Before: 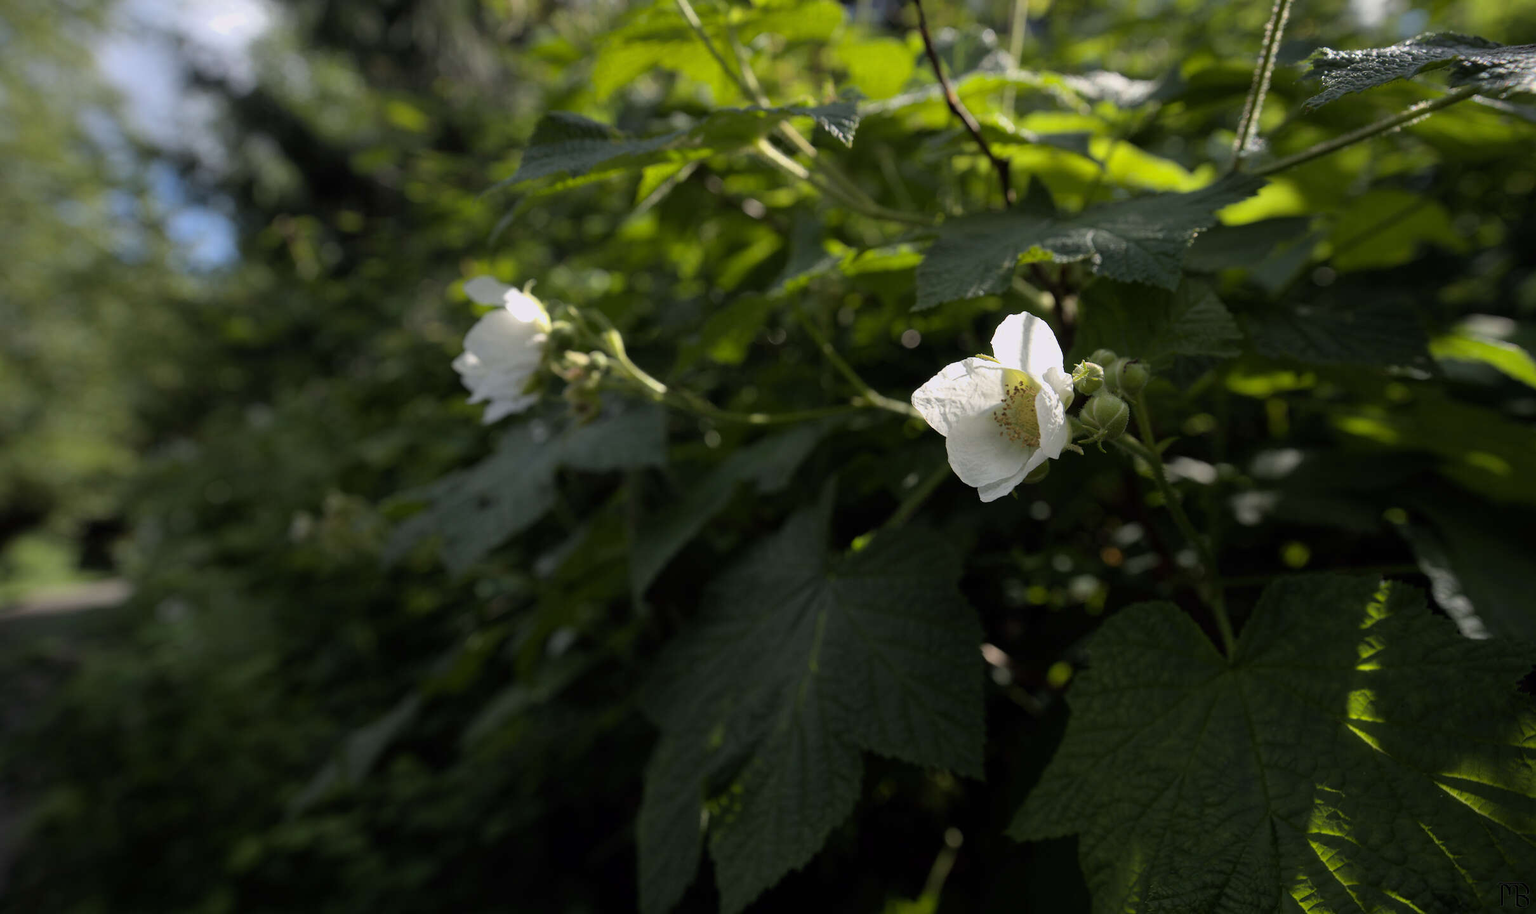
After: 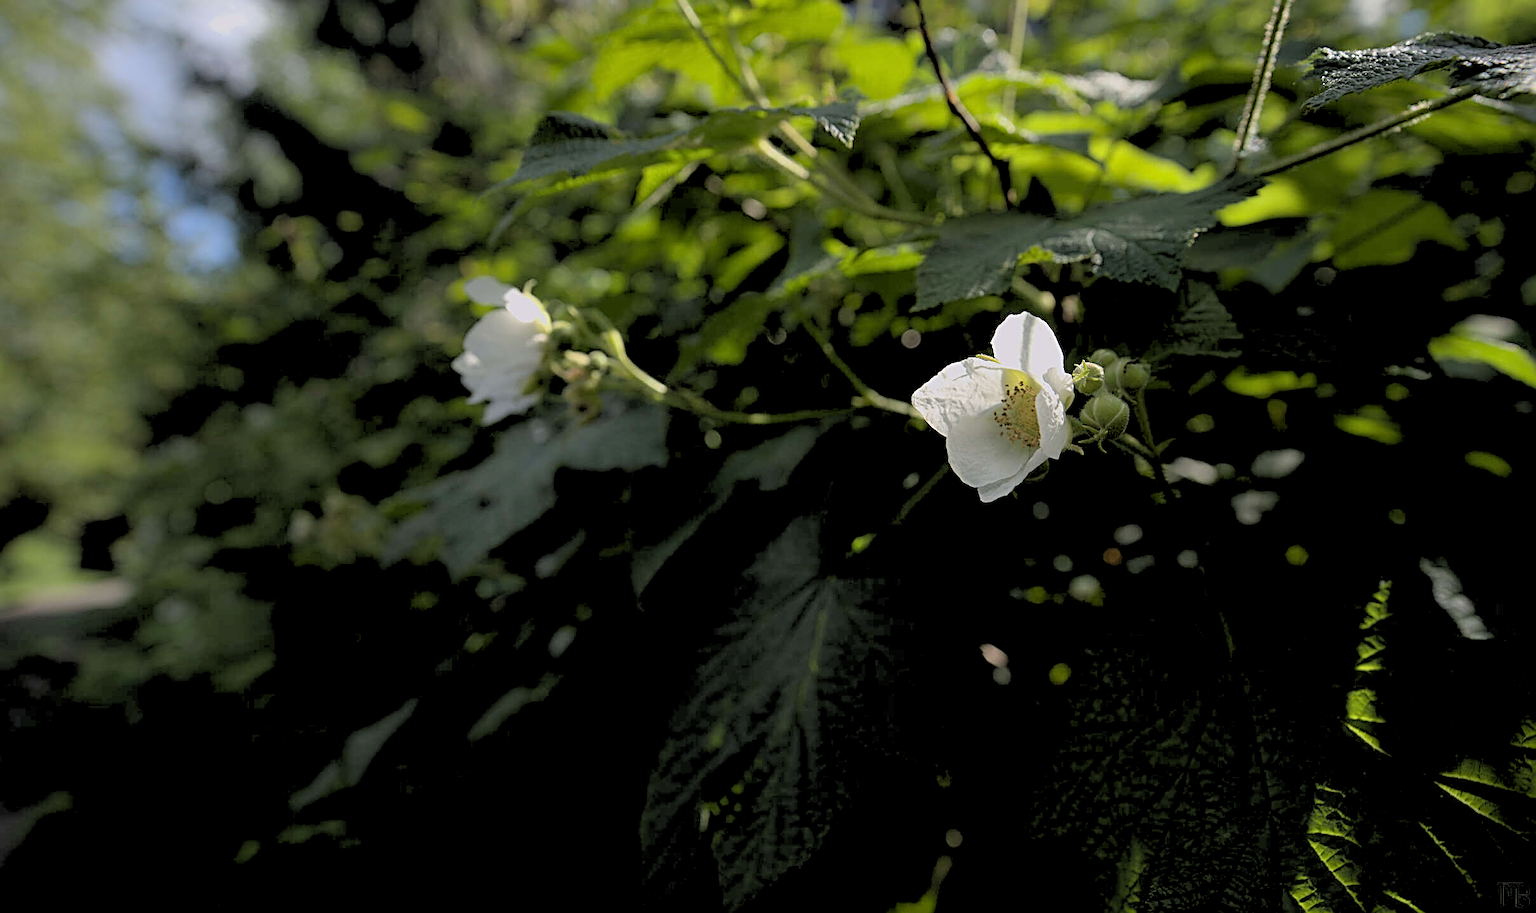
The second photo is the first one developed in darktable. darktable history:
sharpen: radius 3.025, amount 0.757
rgb levels: preserve colors sum RGB, levels [[0.038, 0.433, 0.934], [0, 0.5, 1], [0, 0.5, 1]]
